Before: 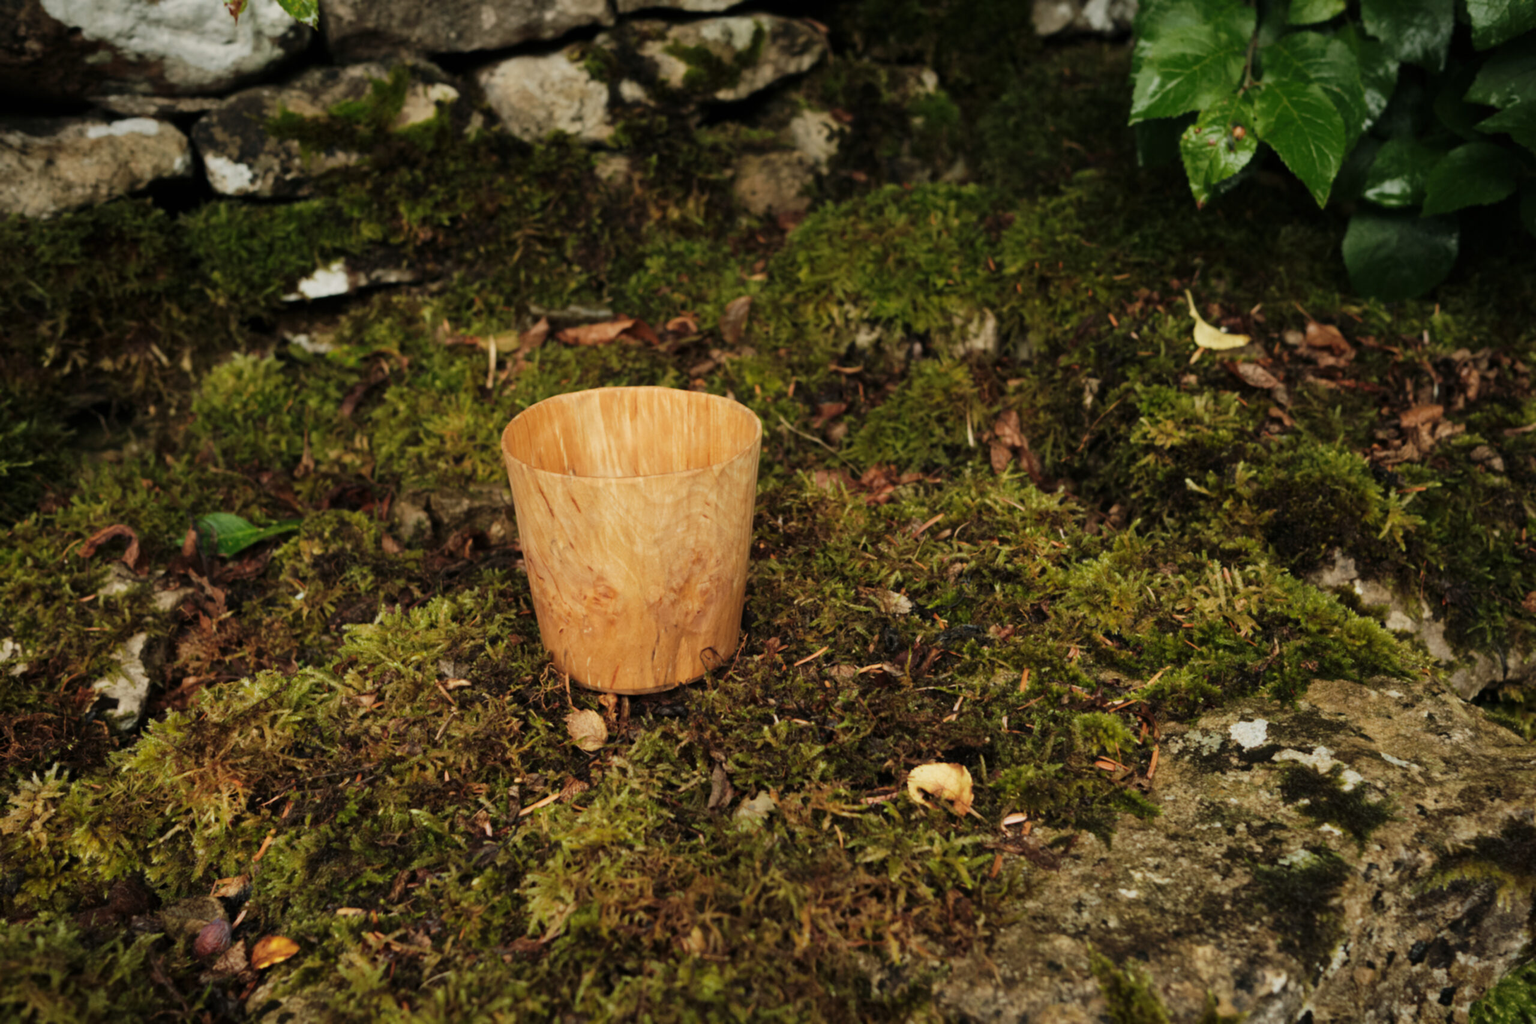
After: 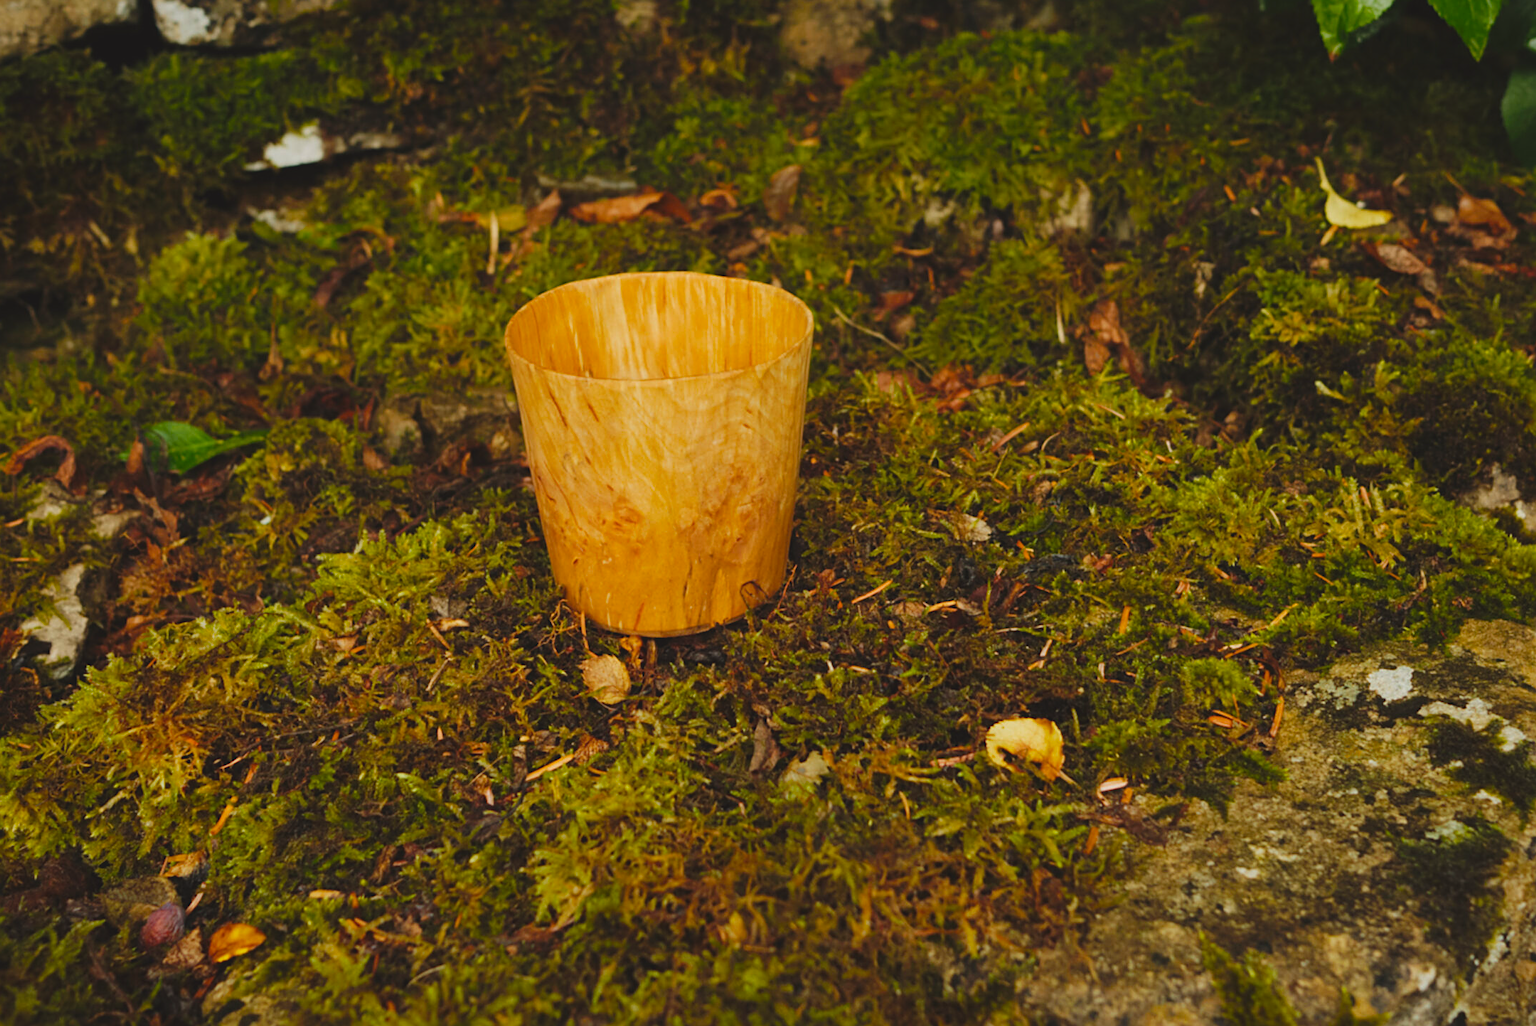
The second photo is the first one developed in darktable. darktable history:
color balance rgb: shadows lift › chroma 1.007%, shadows lift › hue 28.94°, global offset › luminance 0.71%, linear chroma grading › global chroma 8.527%, perceptual saturation grading › global saturation 29.526%, contrast -10.052%
sharpen: on, module defaults
crop and rotate: left 4.933%, top 15.377%, right 10.662%
